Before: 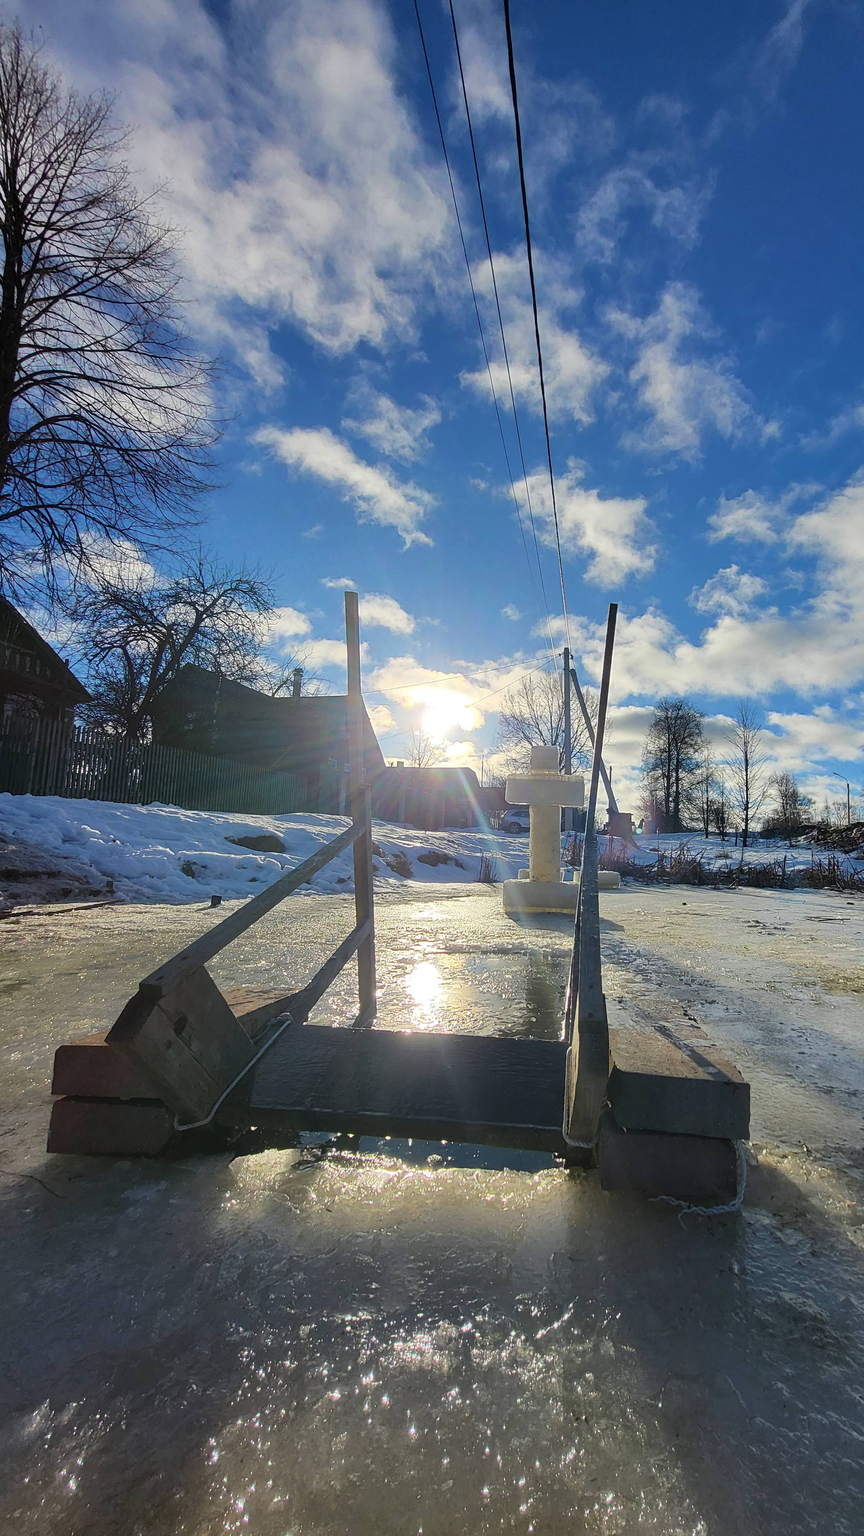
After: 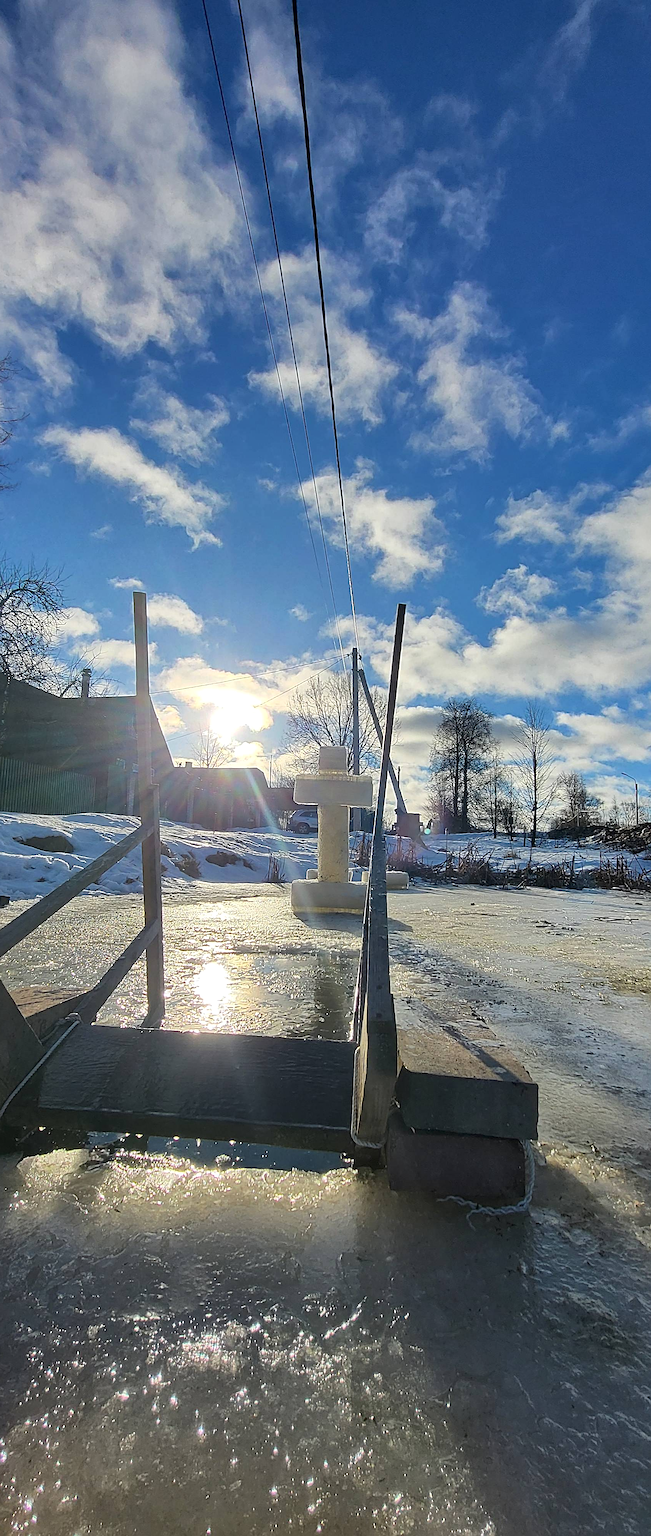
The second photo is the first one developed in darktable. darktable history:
local contrast: mode bilateral grid, contrast 21, coarseness 51, detail 120%, midtone range 0.2
sharpen: on, module defaults
crop and rotate: left 24.538%
